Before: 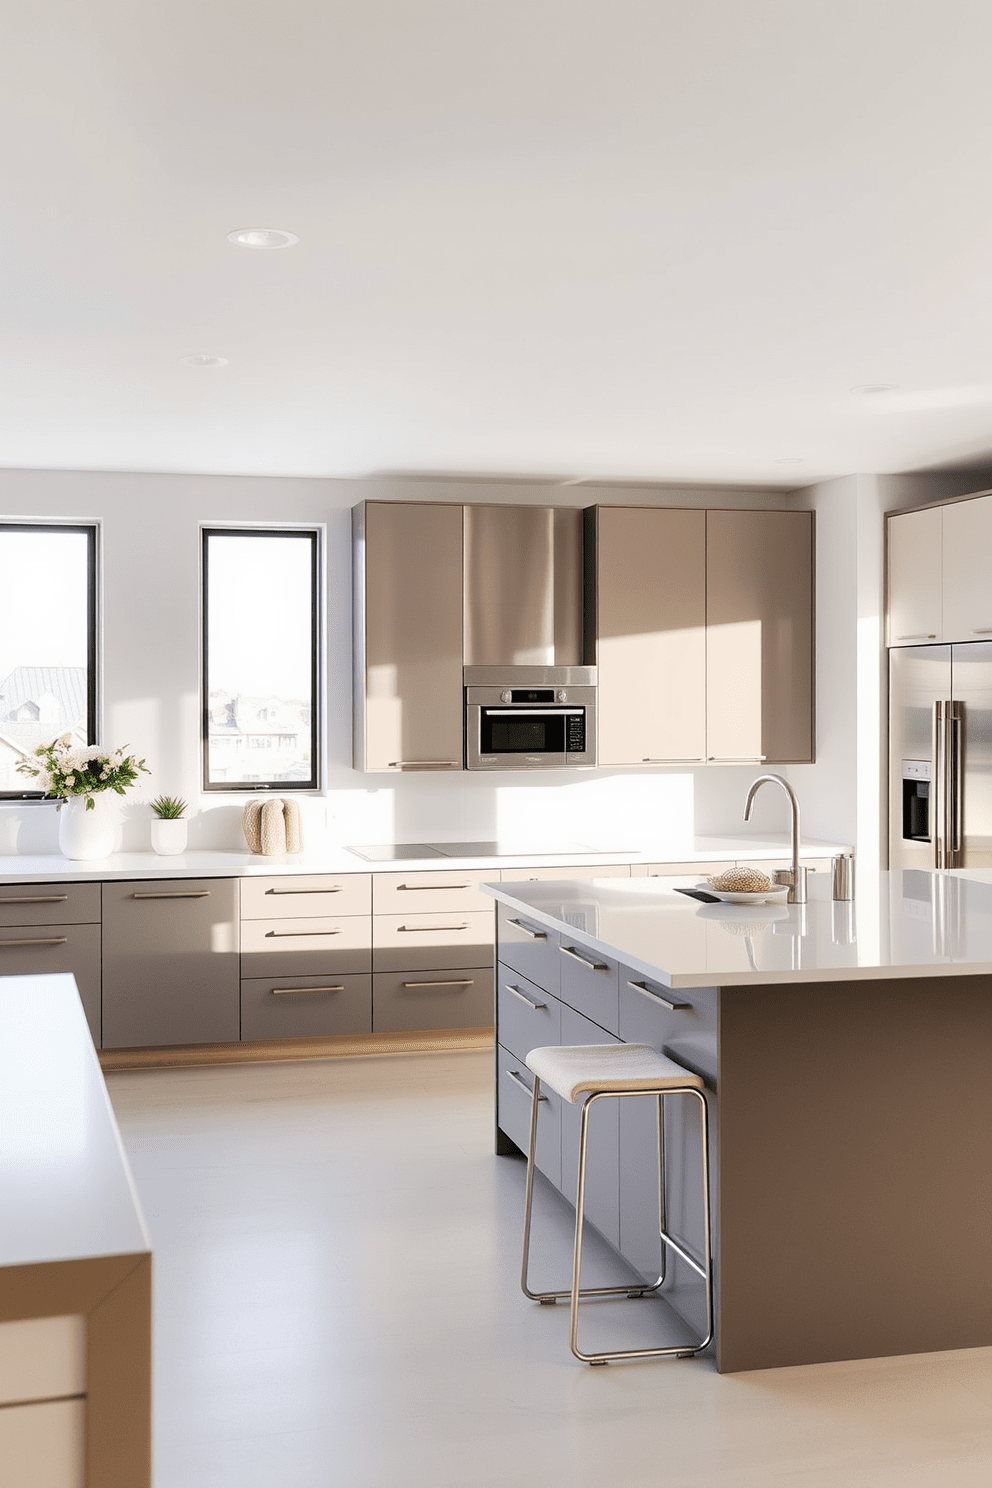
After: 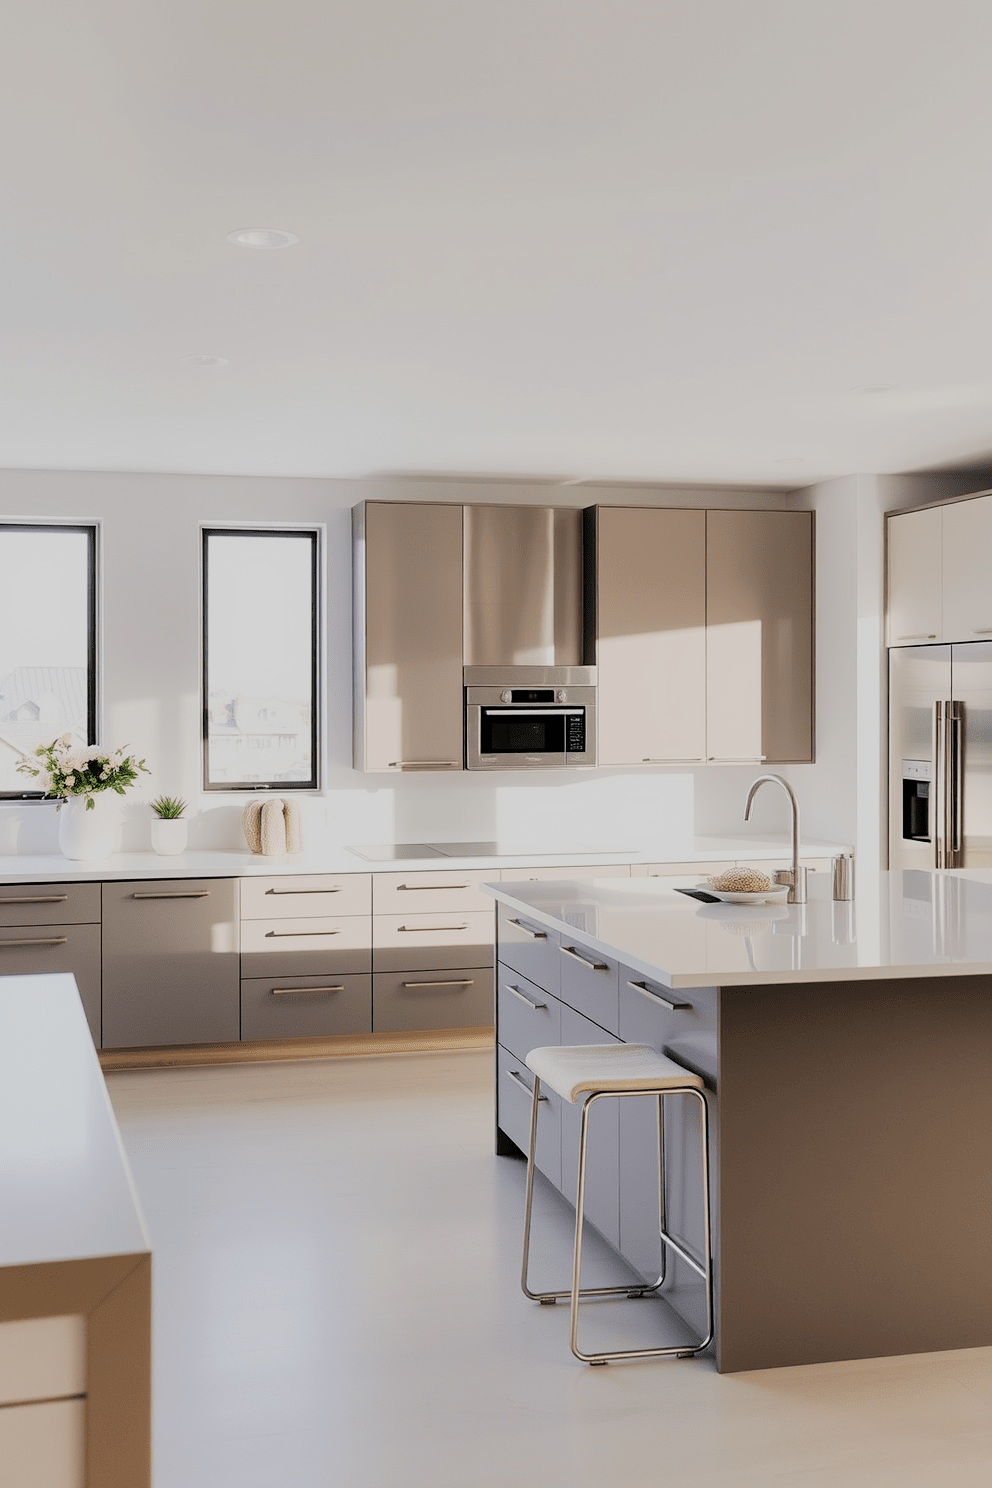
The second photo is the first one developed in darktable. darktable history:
exposure: compensate highlight preservation false
filmic rgb: black relative exposure -7.65 EV, white relative exposure 4.56 EV, hardness 3.61, add noise in highlights 0, color science v3 (2019), use custom middle-gray values true, contrast in highlights soft
